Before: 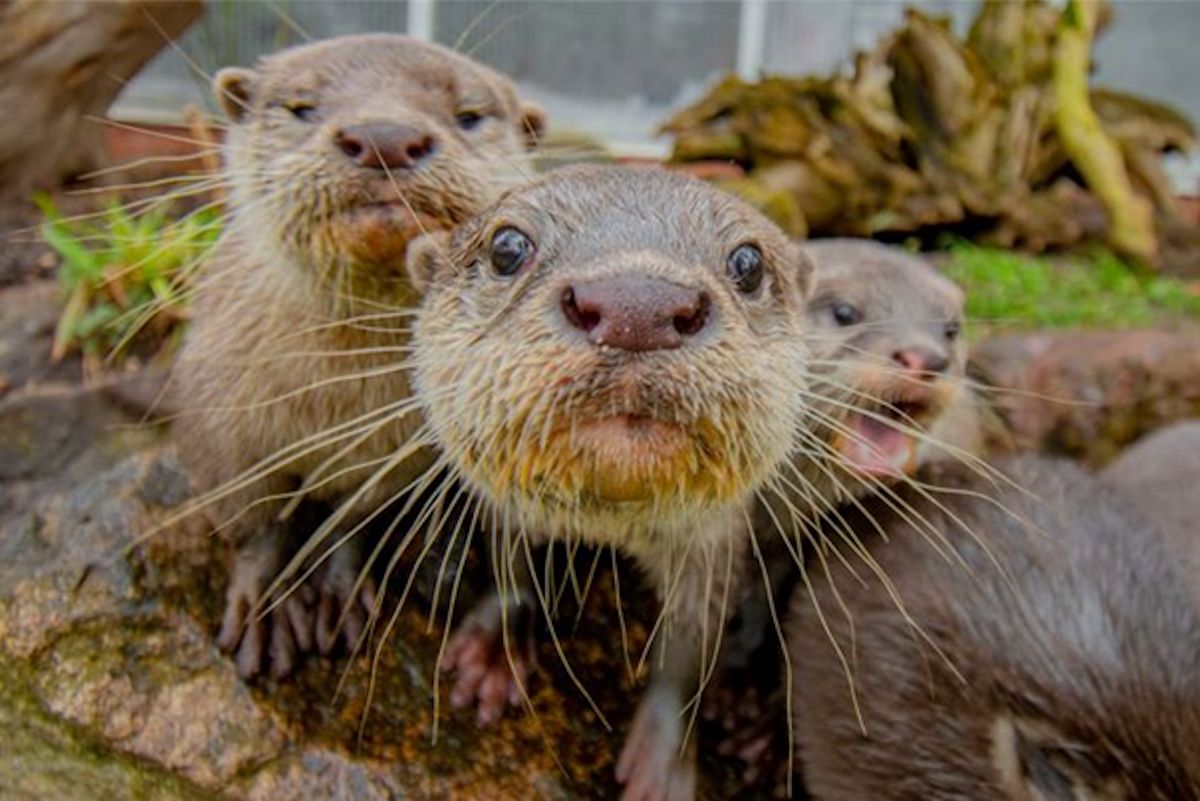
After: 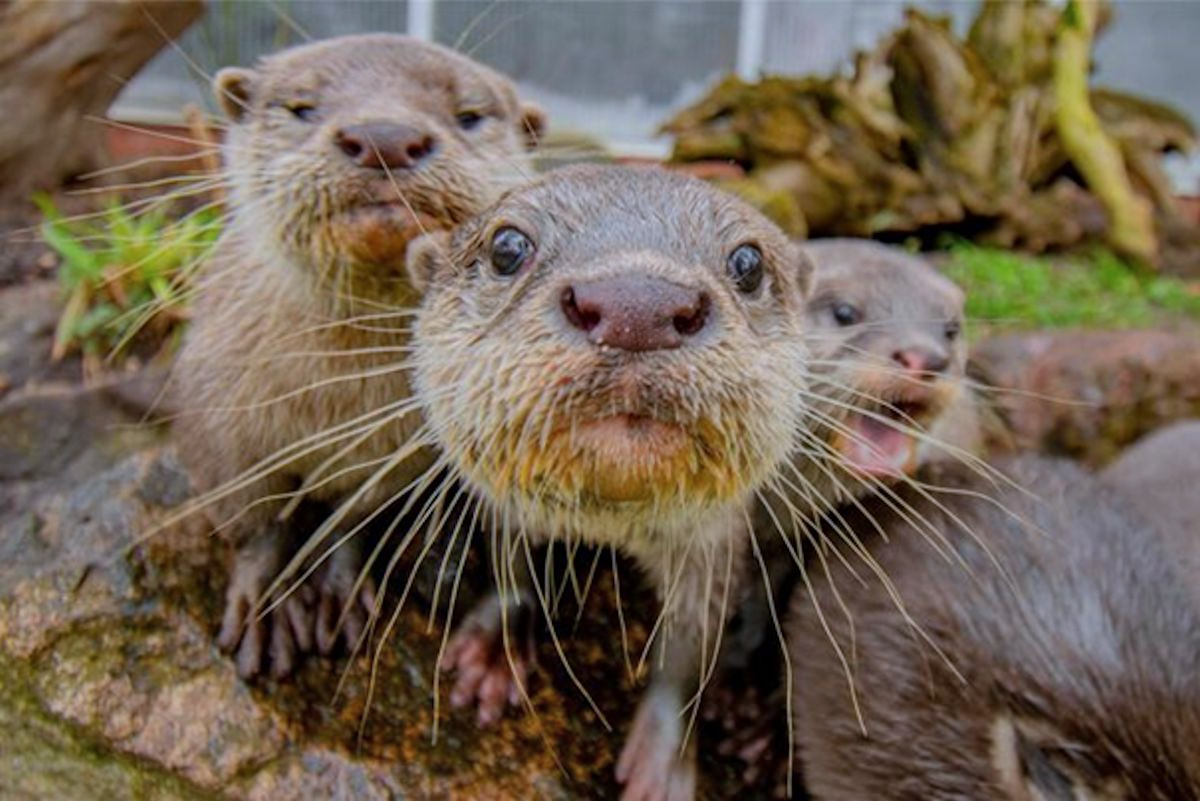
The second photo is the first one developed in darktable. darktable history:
shadows and highlights: radius 116.63, shadows 41.65, highlights -61.85, shadows color adjustment 99.14%, highlights color adjustment 0.758%, soften with gaussian
color calibration: illuminant as shot in camera, x 0.358, y 0.373, temperature 4628.91 K, gamut compression 0.999
